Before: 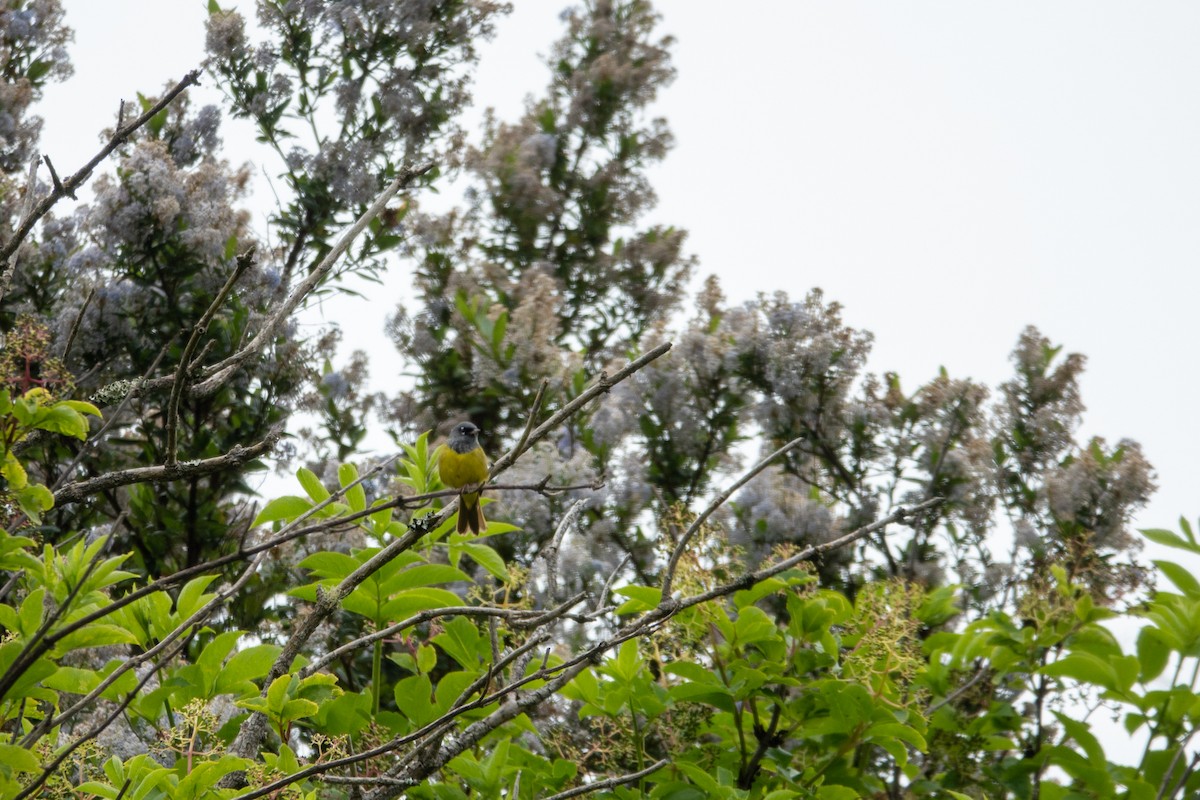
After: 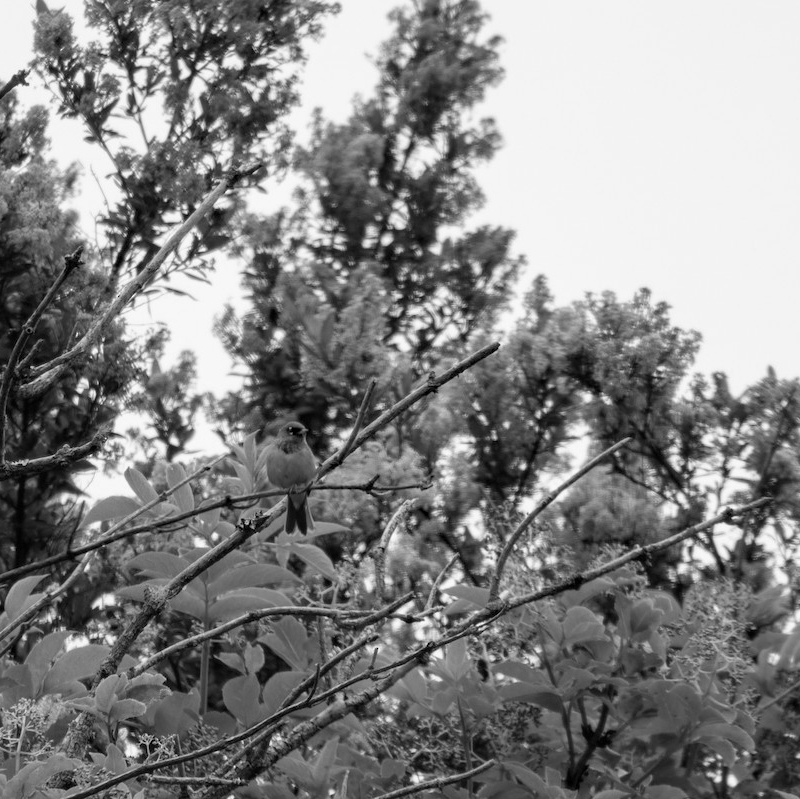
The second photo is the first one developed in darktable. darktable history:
haze removal: strength 0.298, distance 0.252, adaptive false
crop and rotate: left 14.39%, right 18.934%
color calibration: output gray [0.267, 0.423, 0.267, 0], x 0.37, y 0.382, temperature 4319.23 K, saturation algorithm version 1 (2020)
